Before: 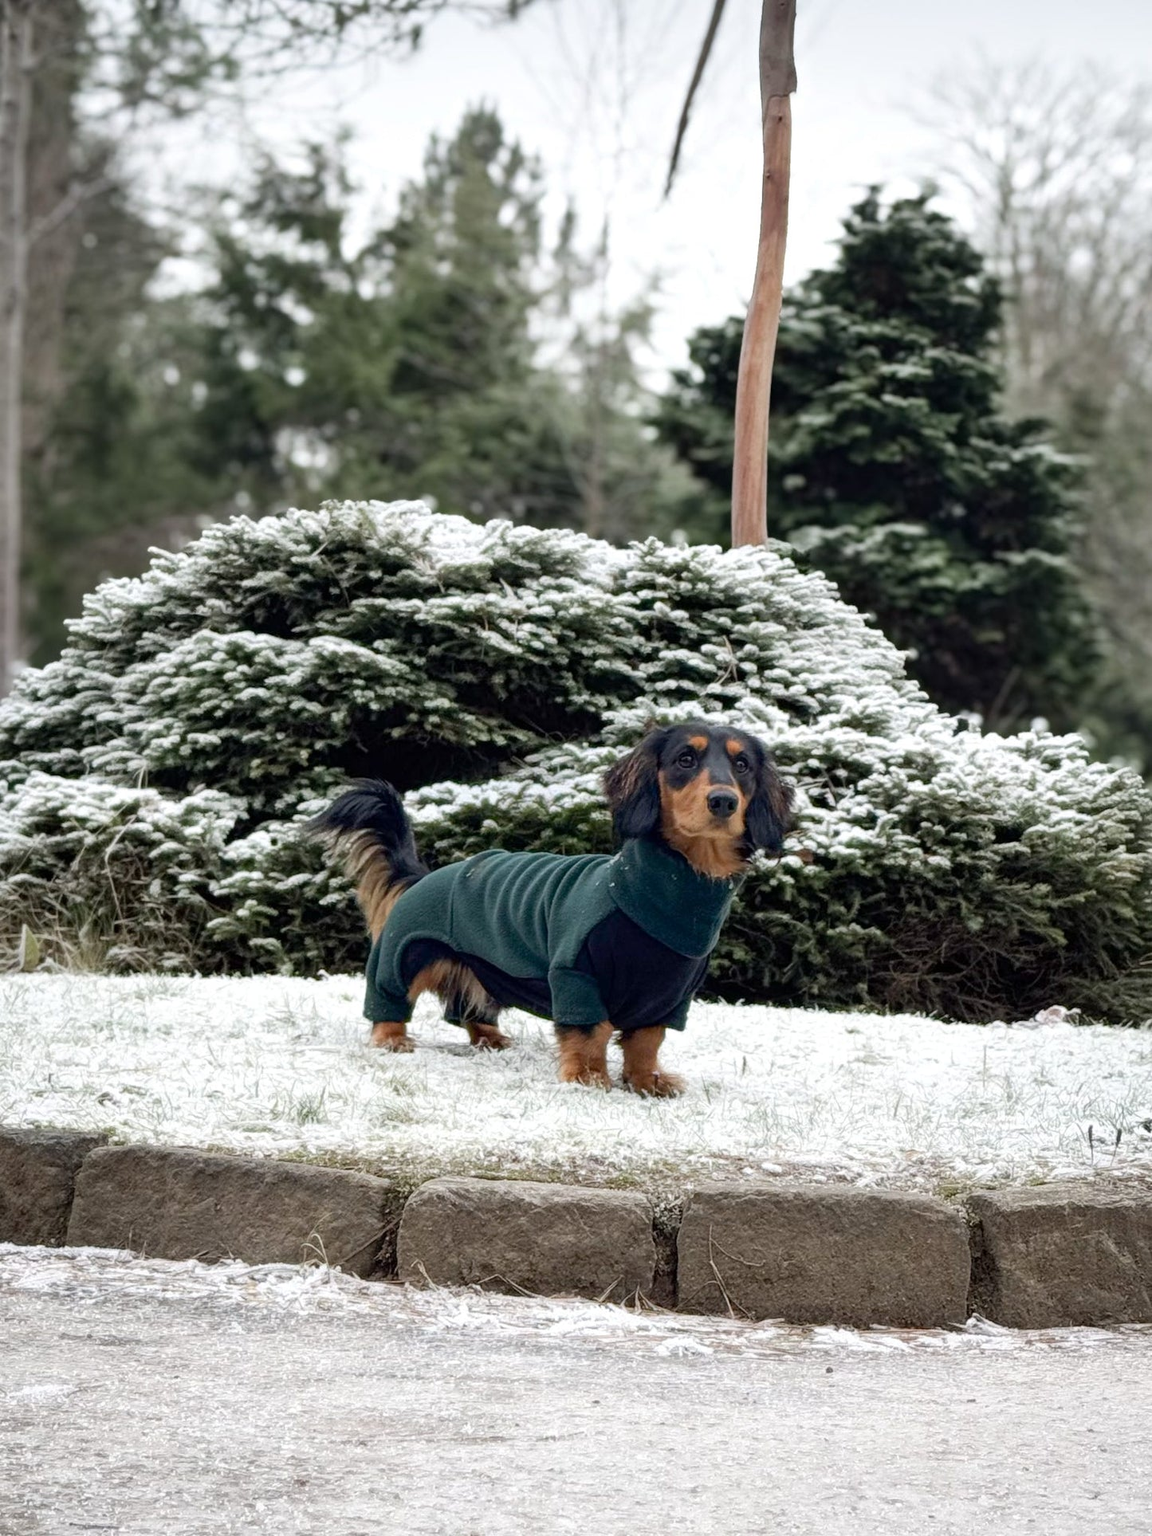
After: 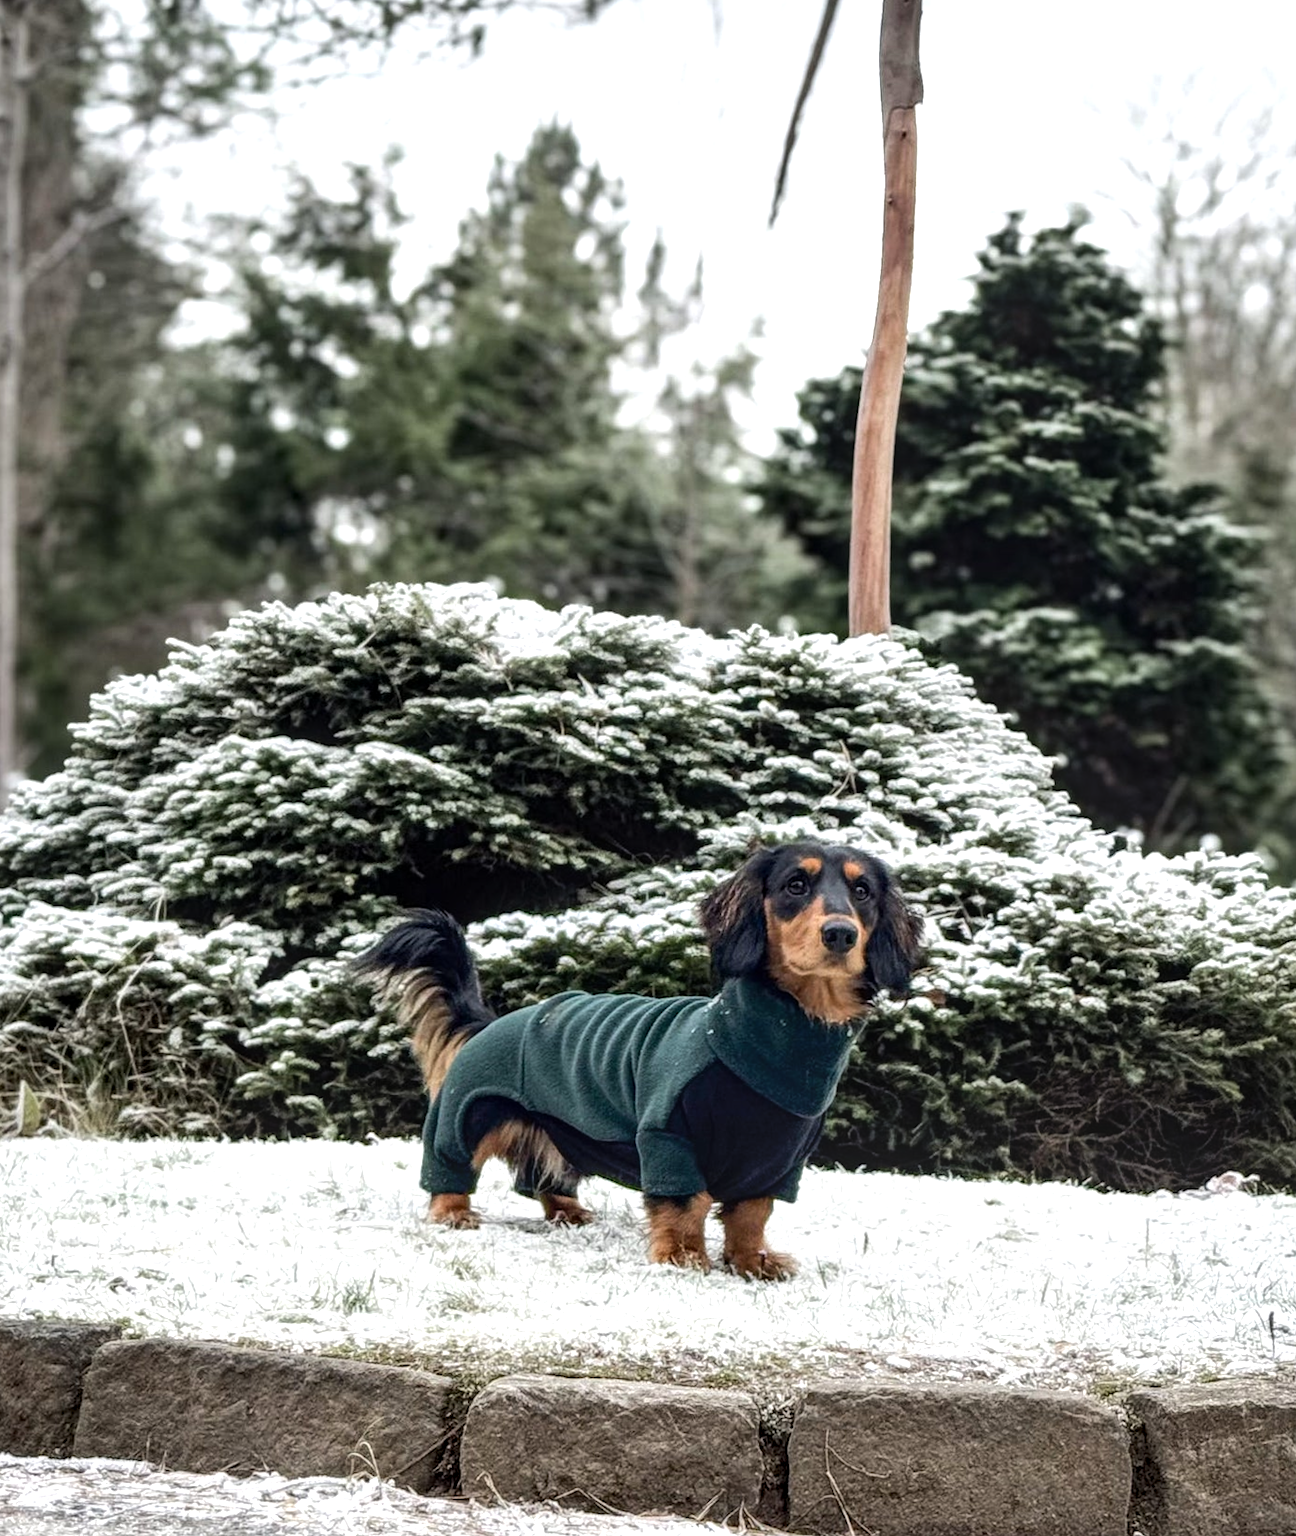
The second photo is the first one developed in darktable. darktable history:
local contrast: detail 130%
white balance: emerald 1
crop and rotate: angle 0.2°, left 0.275%, right 3.127%, bottom 14.18%
tone equalizer: -8 EV -0.417 EV, -7 EV -0.389 EV, -6 EV -0.333 EV, -5 EV -0.222 EV, -3 EV 0.222 EV, -2 EV 0.333 EV, -1 EV 0.389 EV, +0 EV 0.417 EV, edges refinement/feathering 500, mask exposure compensation -1.25 EV, preserve details no
